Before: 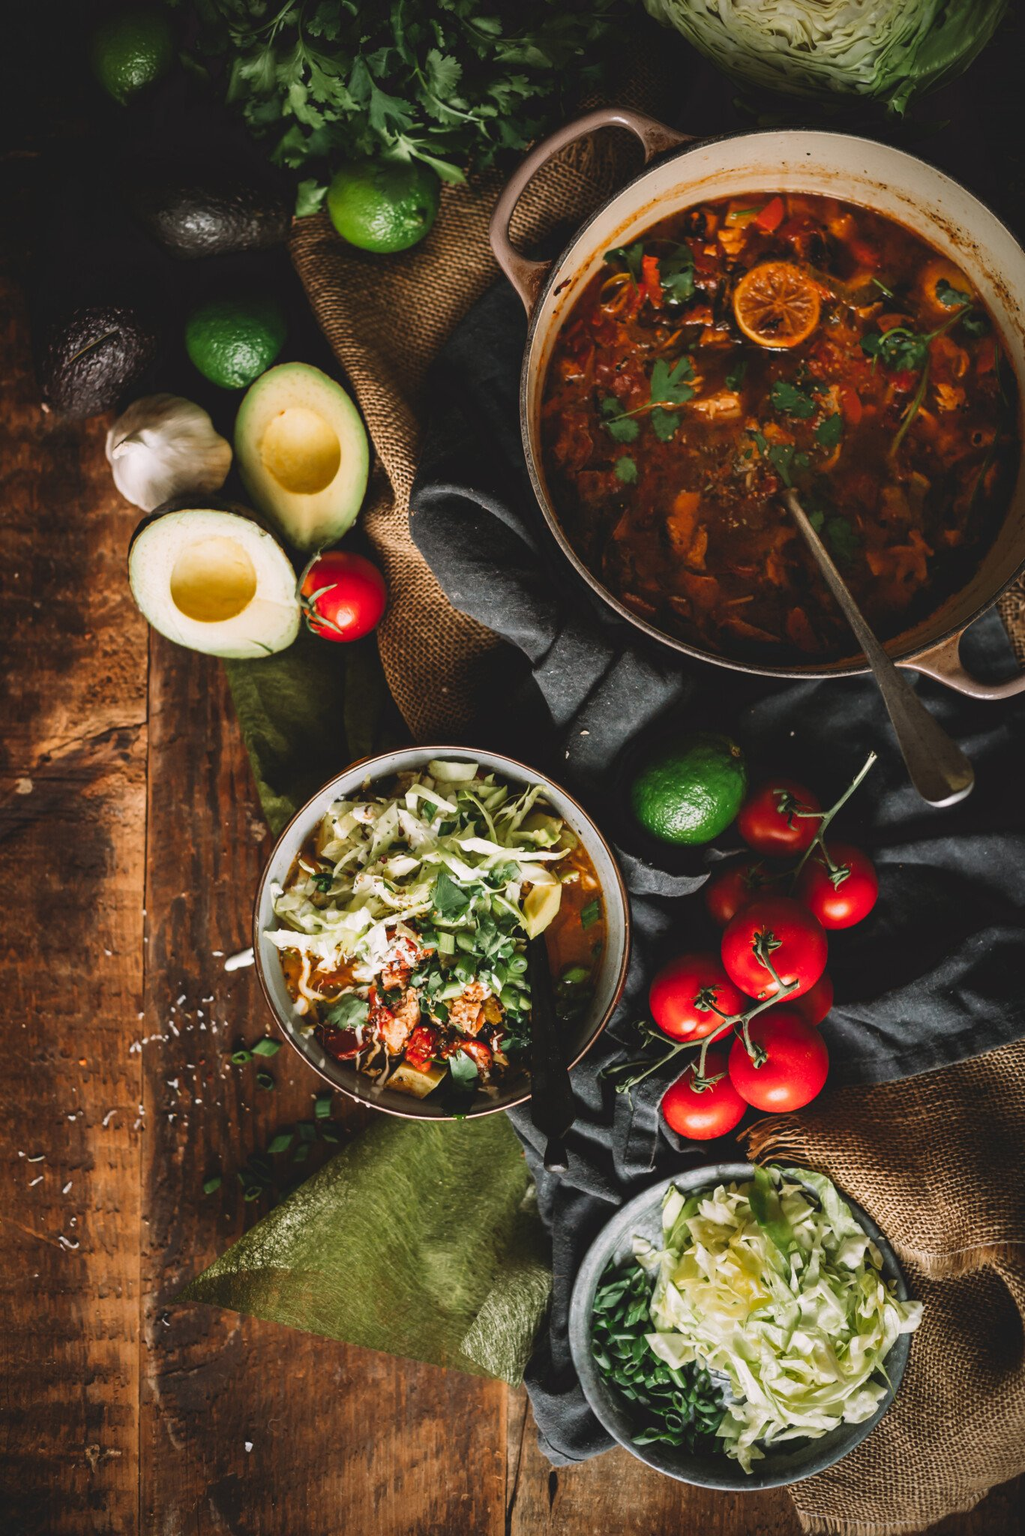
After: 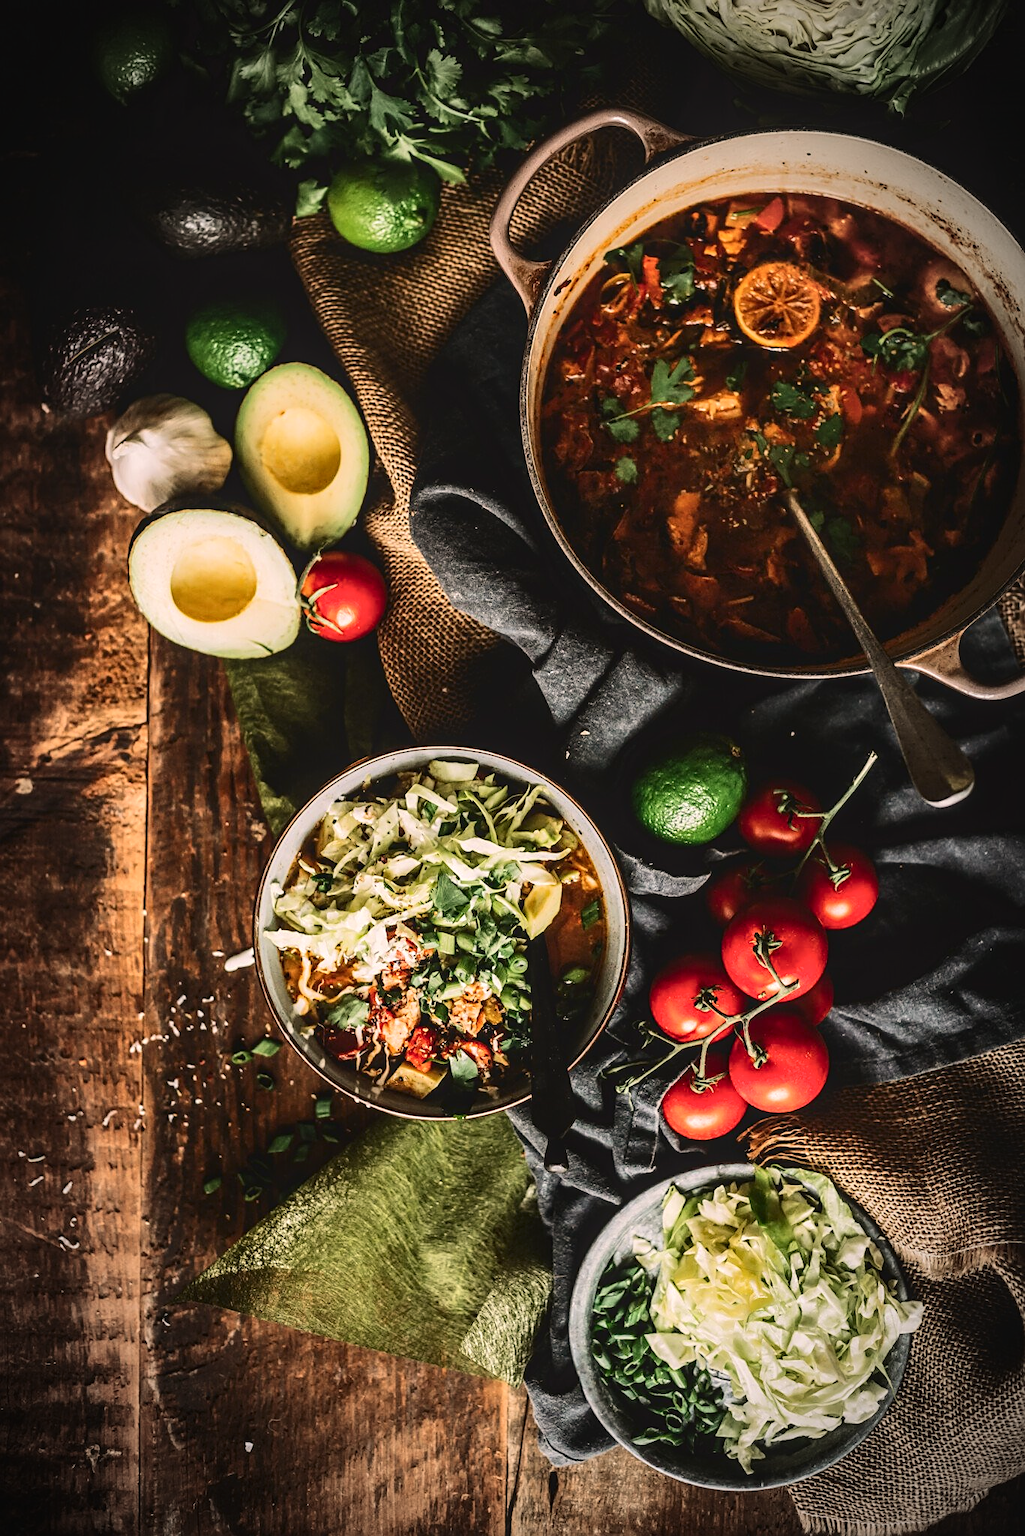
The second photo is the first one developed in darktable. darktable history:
velvia: strength 6.33%
color correction: highlights a* 3.58, highlights b* 5.14
local contrast: detail 130%
sharpen: on, module defaults
tone curve: curves: ch0 [(0, 0) (0.003, 0.018) (0.011, 0.021) (0.025, 0.028) (0.044, 0.039) (0.069, 0.05) (0.1, 0.06) (0.136, 0.081) (0.177, 0.117) (0.224, 0.161) (0.277, 0.226) (0.335, 0.315) (0.399, 0.421) (0.468, 0.53) (0.543, 0.627) (0.623, 0.726) (0.709, 0.789) (0.801, 0.859) (0.898, 0.924) (1, 1)], color space Lab, independent channels, preserve colors none
vignetting: automatic ratio true
